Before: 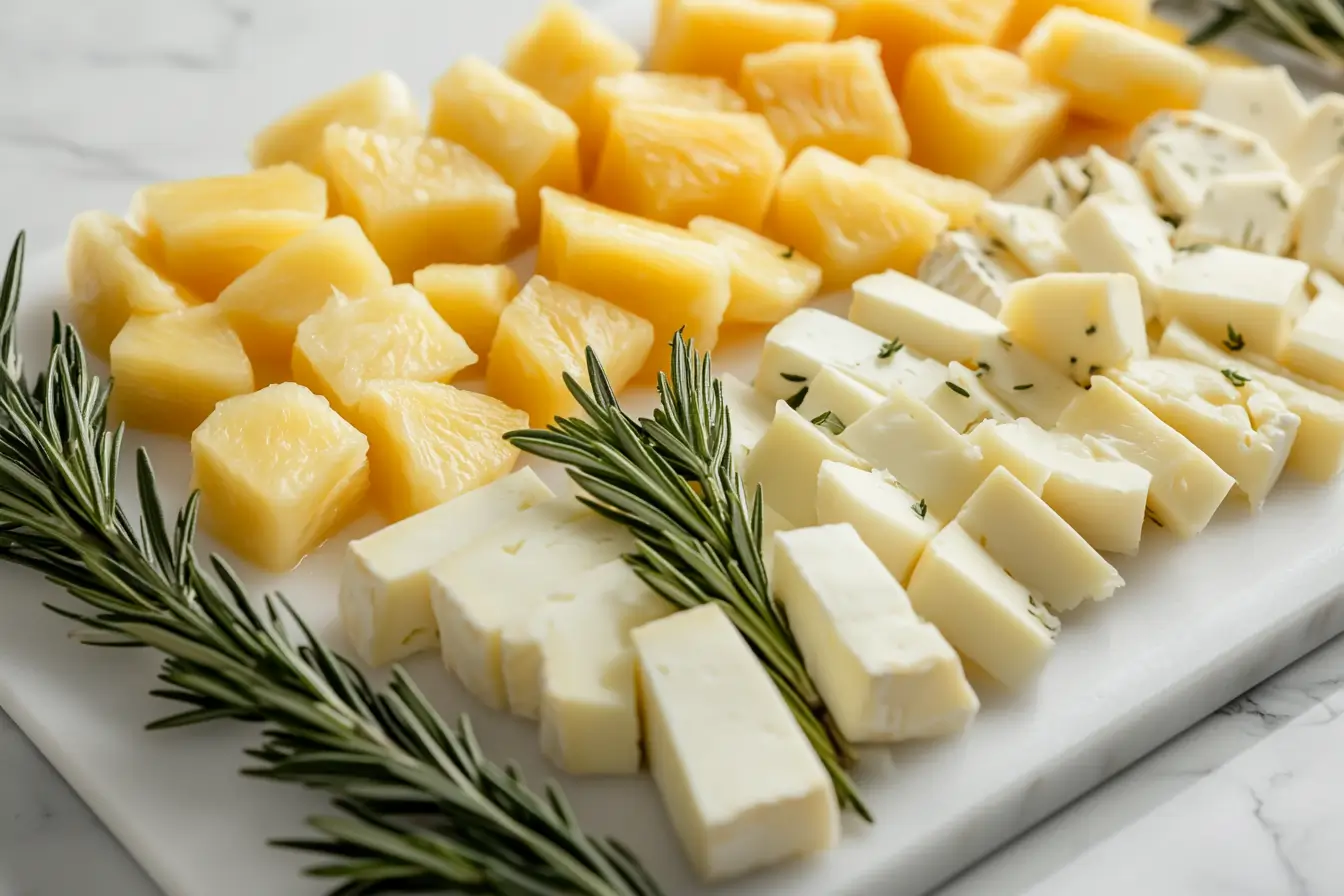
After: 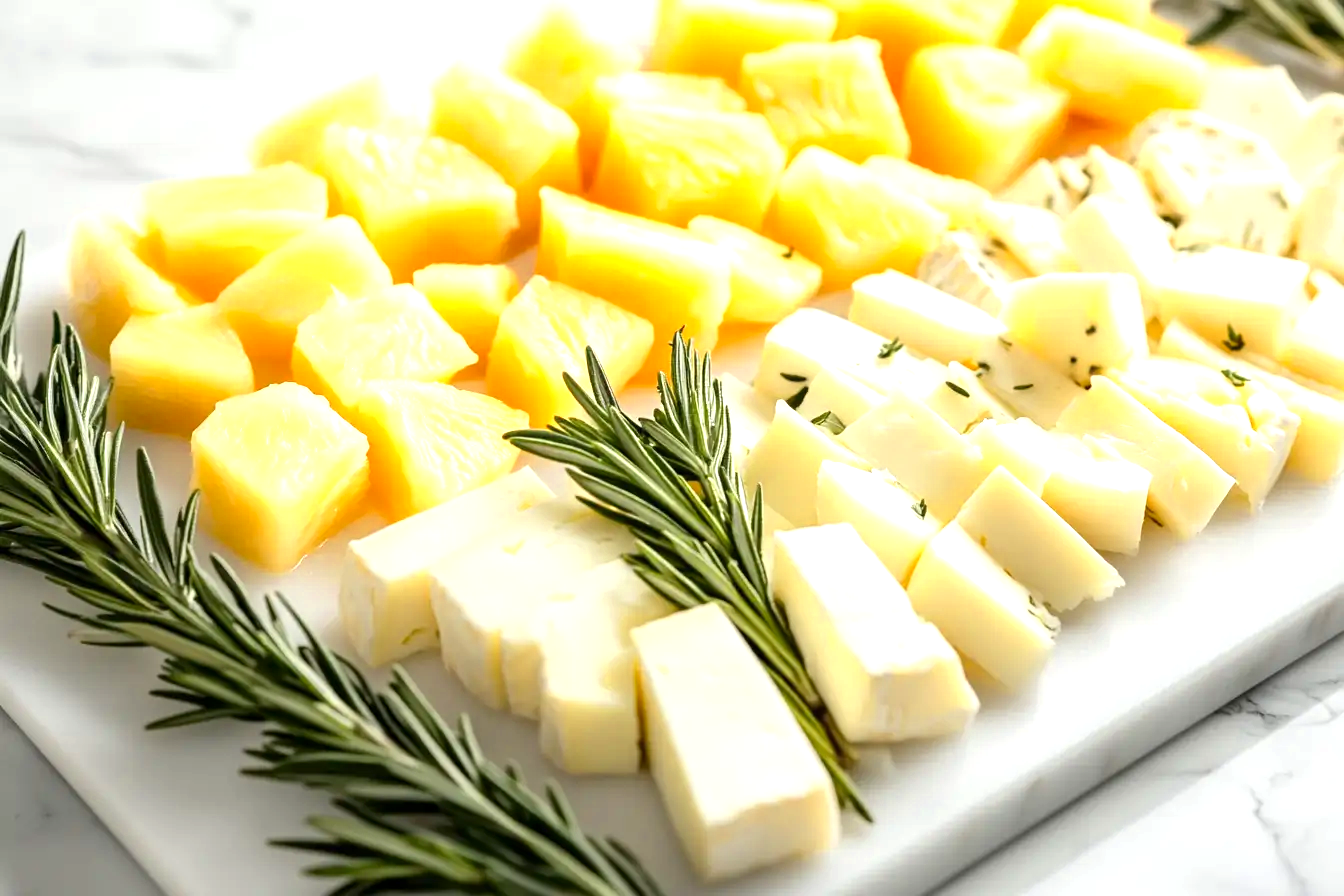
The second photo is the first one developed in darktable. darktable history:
exposure: exposure 0.601 EV, compensate highlight preservation false
color zones: curves: ch0 [(0.287, 0.048) (0.493, 0.484) (0.737, 0.816)]; ch1 [(0, 0) (0.143, 0) (0.286, 0) (0.429, 0) (0.571, 0) (0.714, 0) (0.857, 0)], mix -120.19%
